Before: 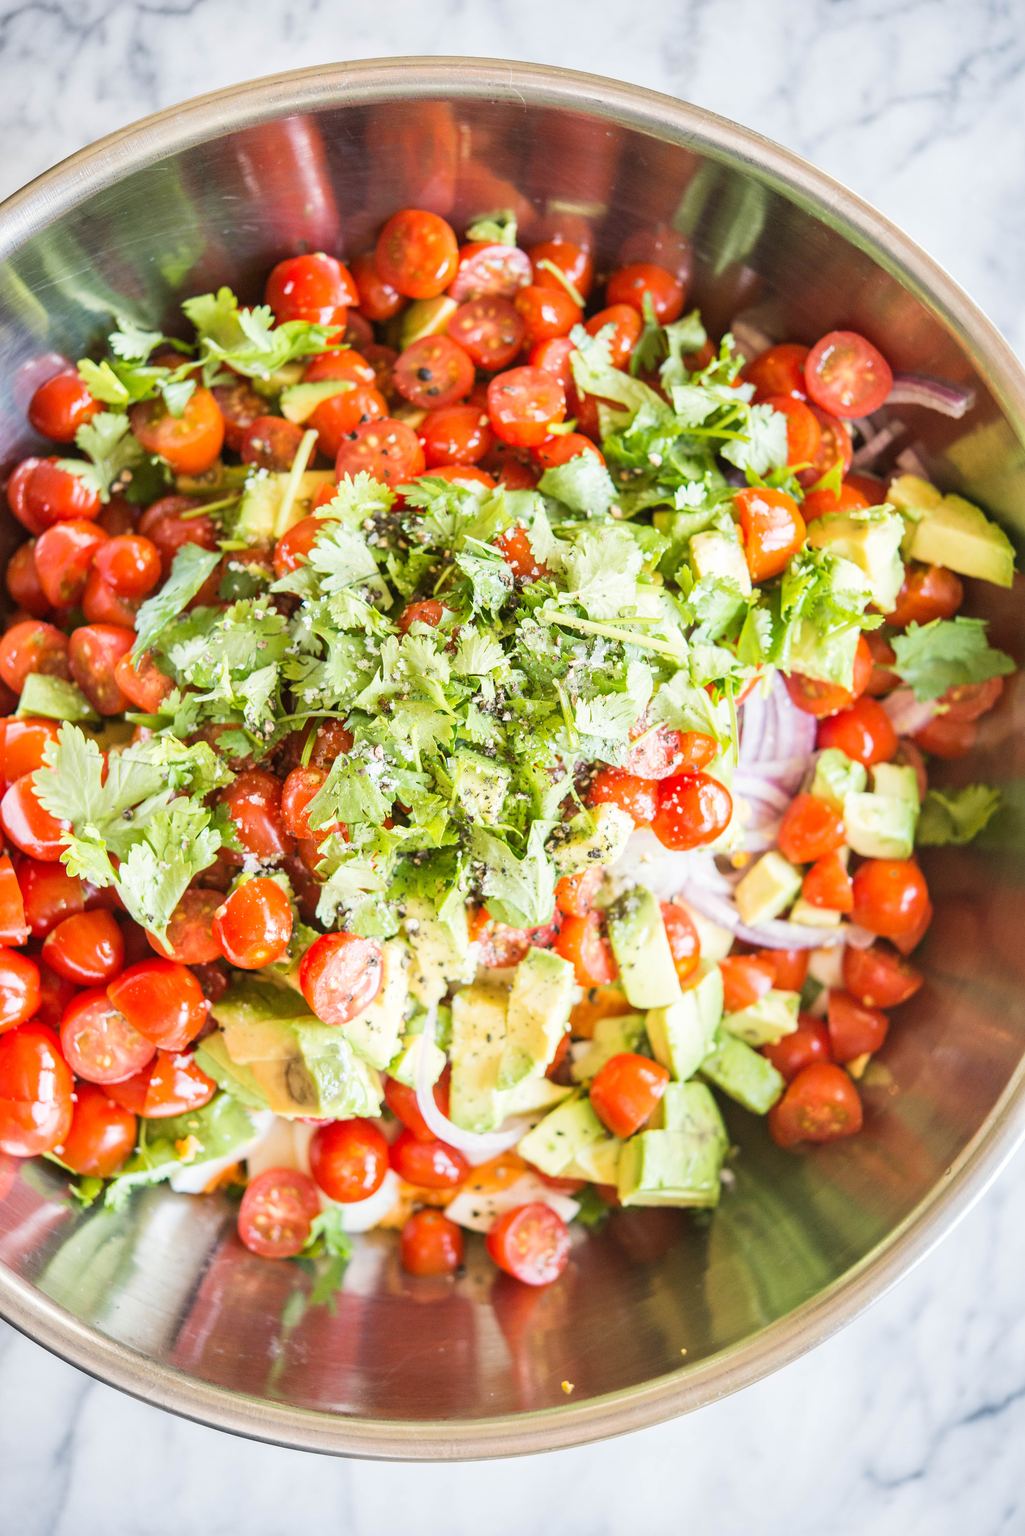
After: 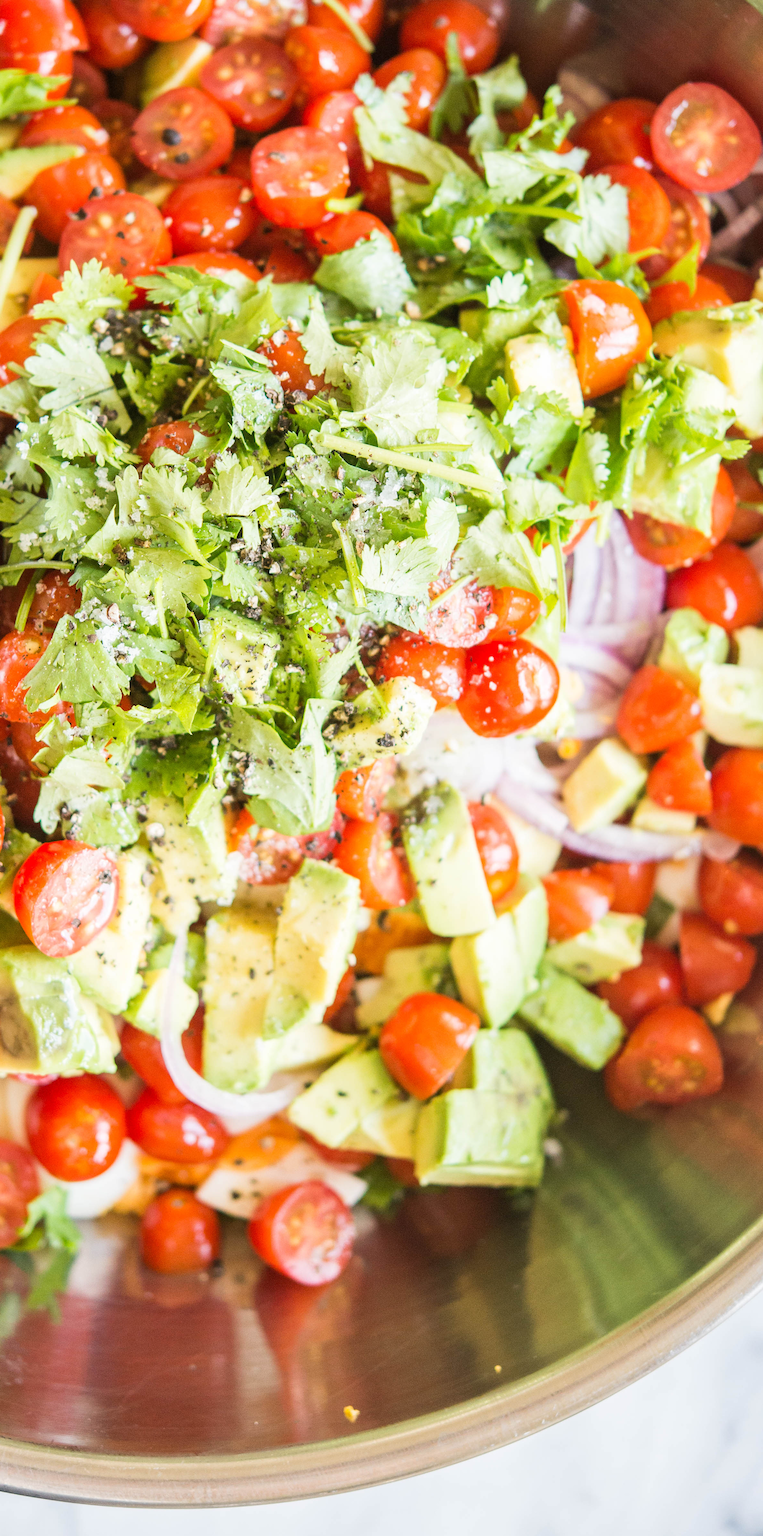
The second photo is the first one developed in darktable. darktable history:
crop and rotate: left 28.223%, top 17.327%, right 12.697%, bottom 3.337%
